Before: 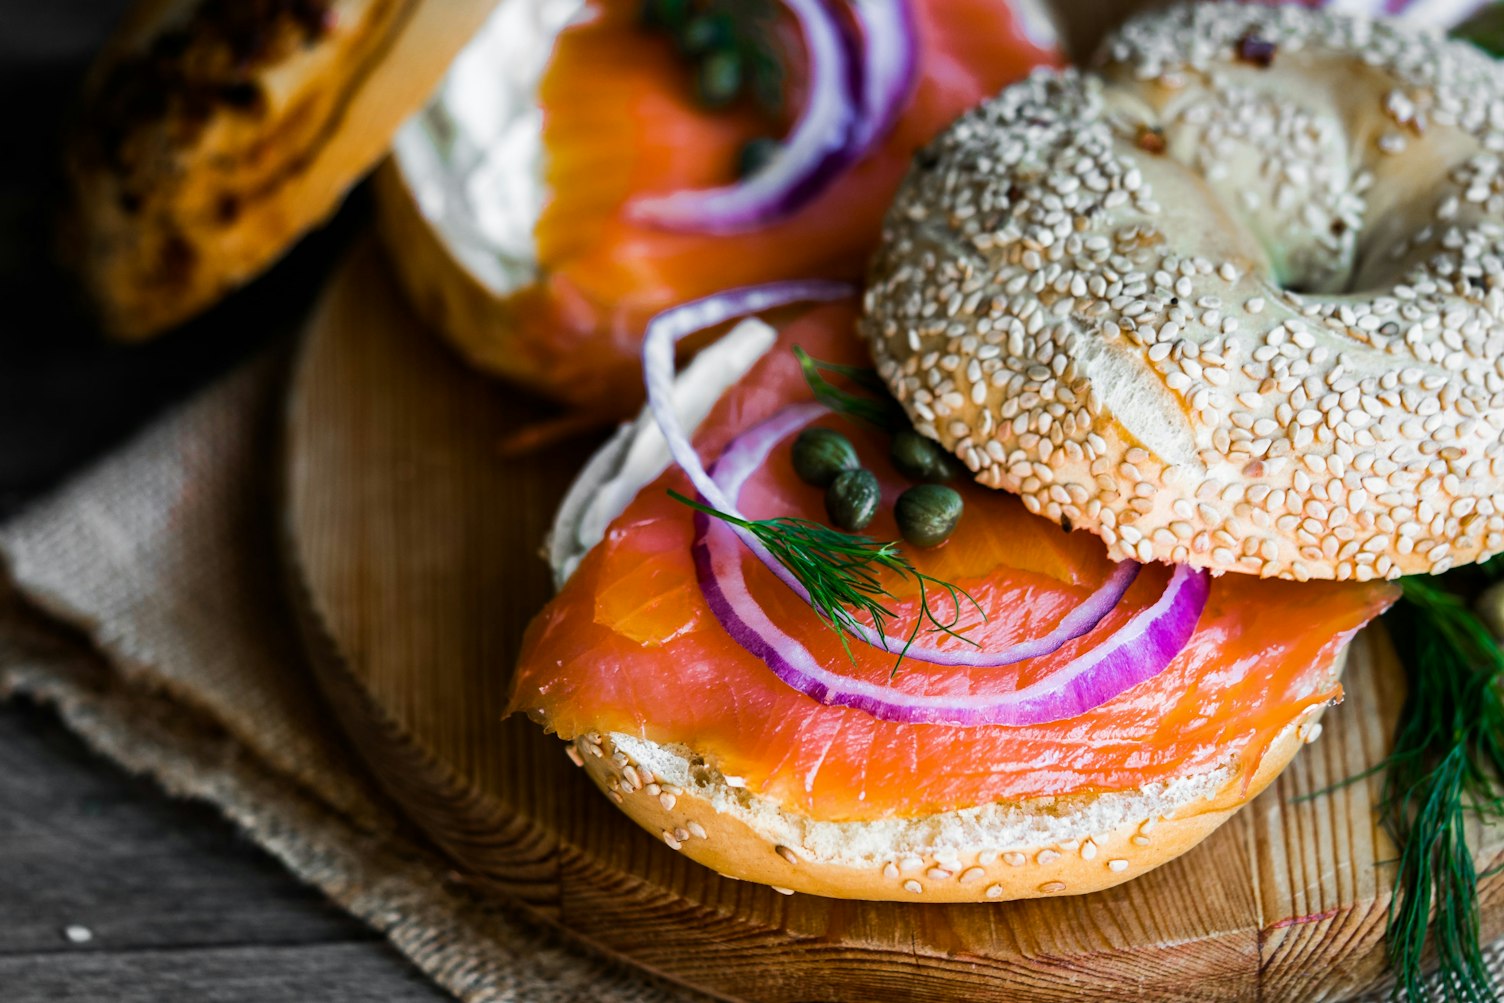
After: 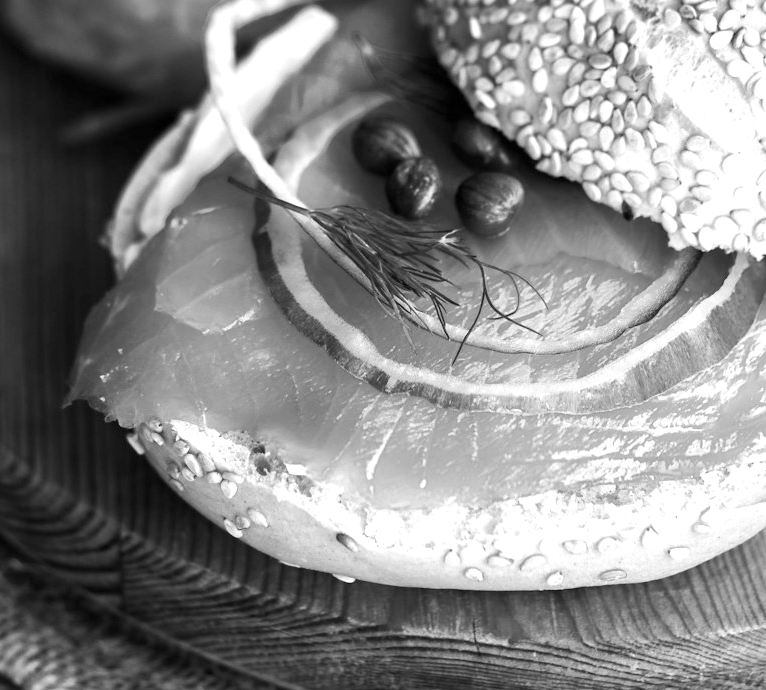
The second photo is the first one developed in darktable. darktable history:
white balance: red 0.986, blue 1.01
exposure: exposure 0.64 EV, compensate highlight preservation false
crop and rotate: left 29.237%, top 31.152%, right 19.807%
monochrome: on, module defaults
